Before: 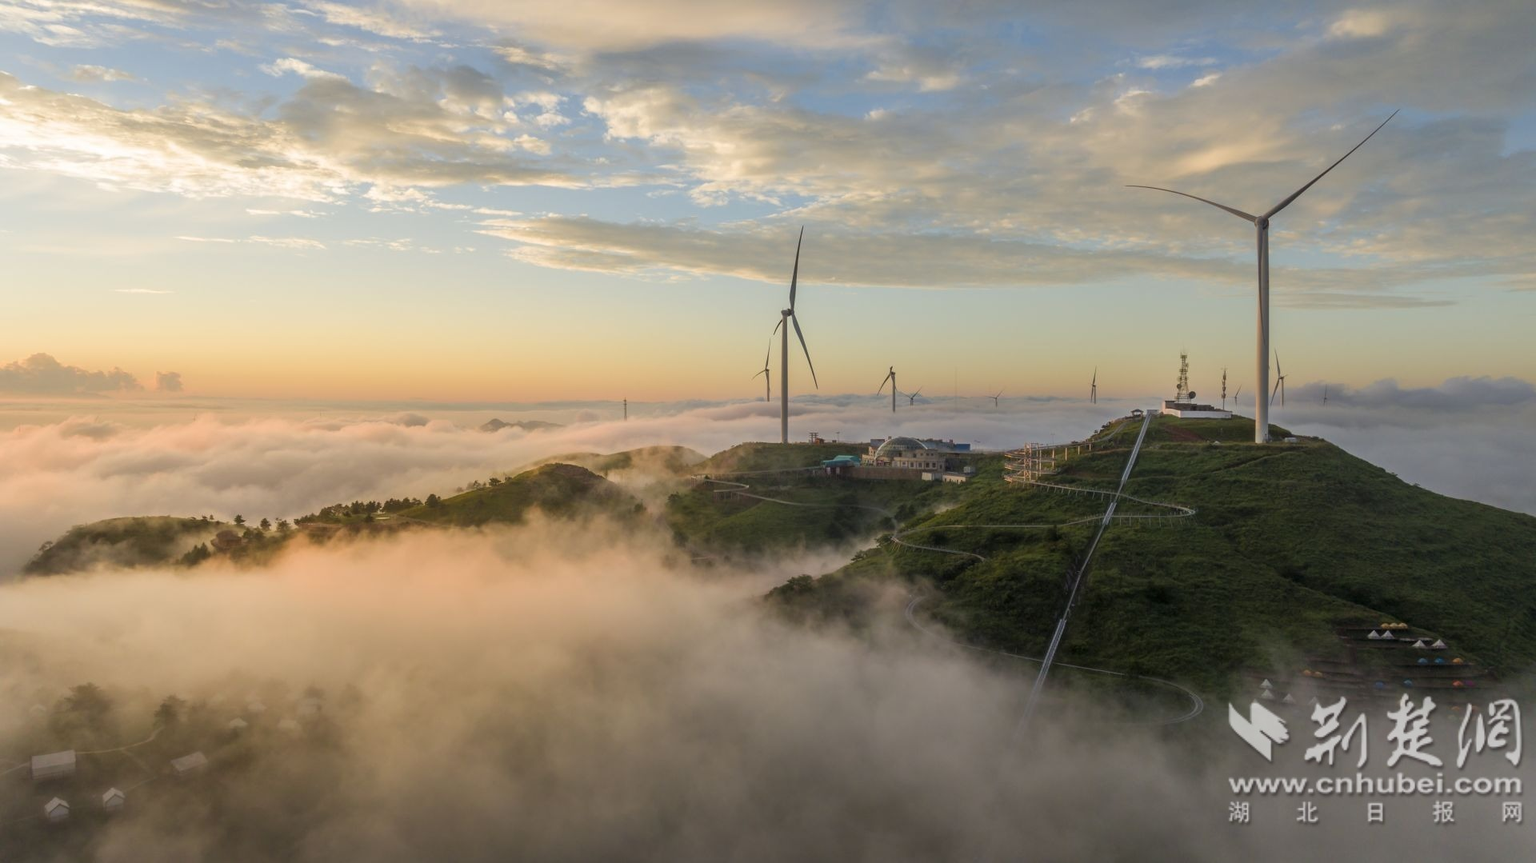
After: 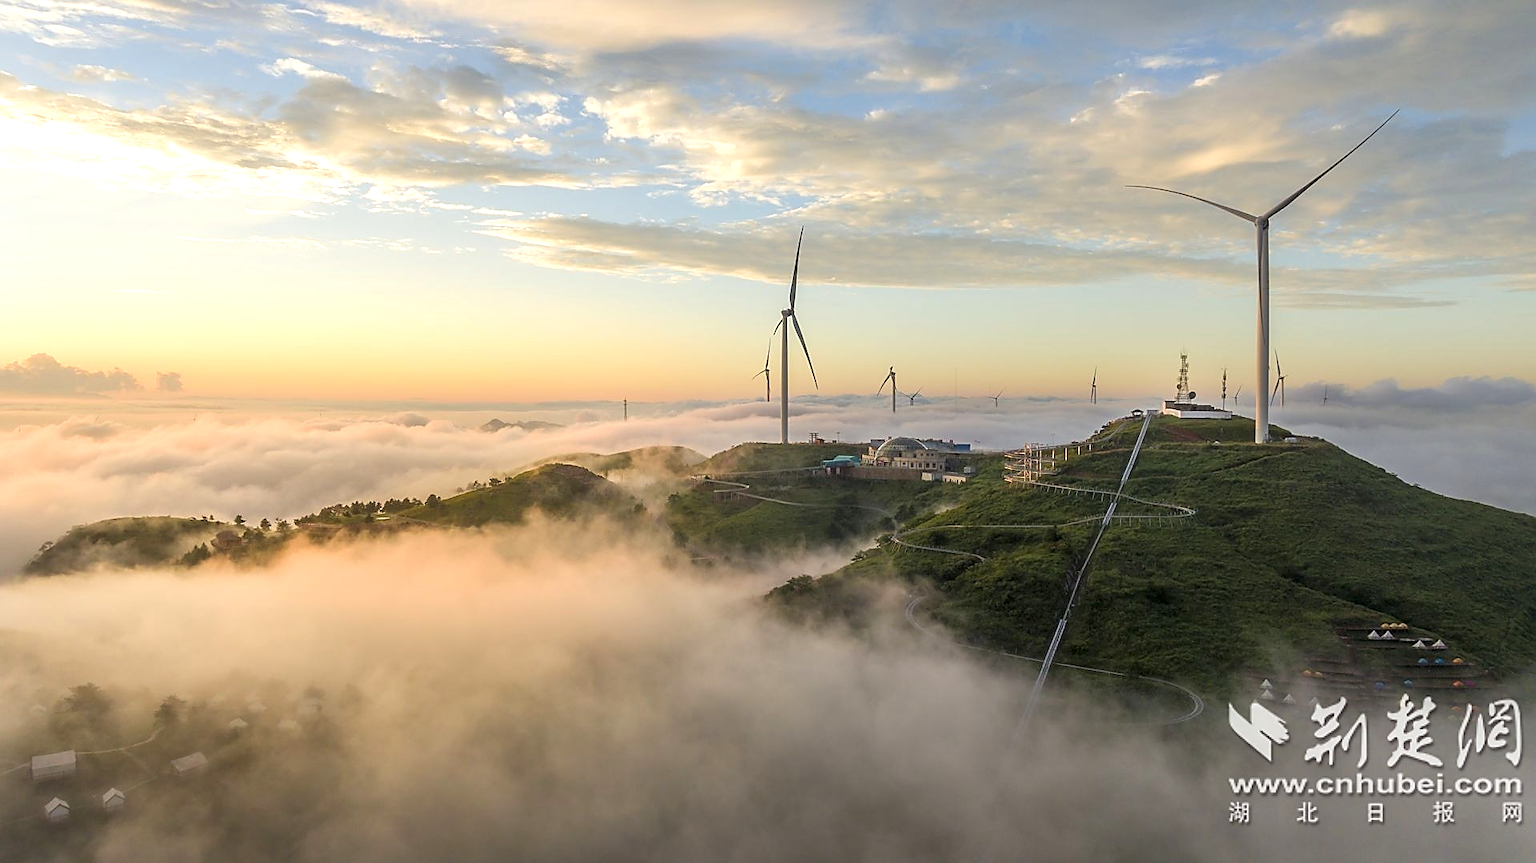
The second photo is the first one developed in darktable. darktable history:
sharpen: radius 1.4, amount 1.25, threshold 0.7
exposure: black level correction 0.001, exposure 0.5 EV, compensate exposure bias true, compensate highlight preservation false
